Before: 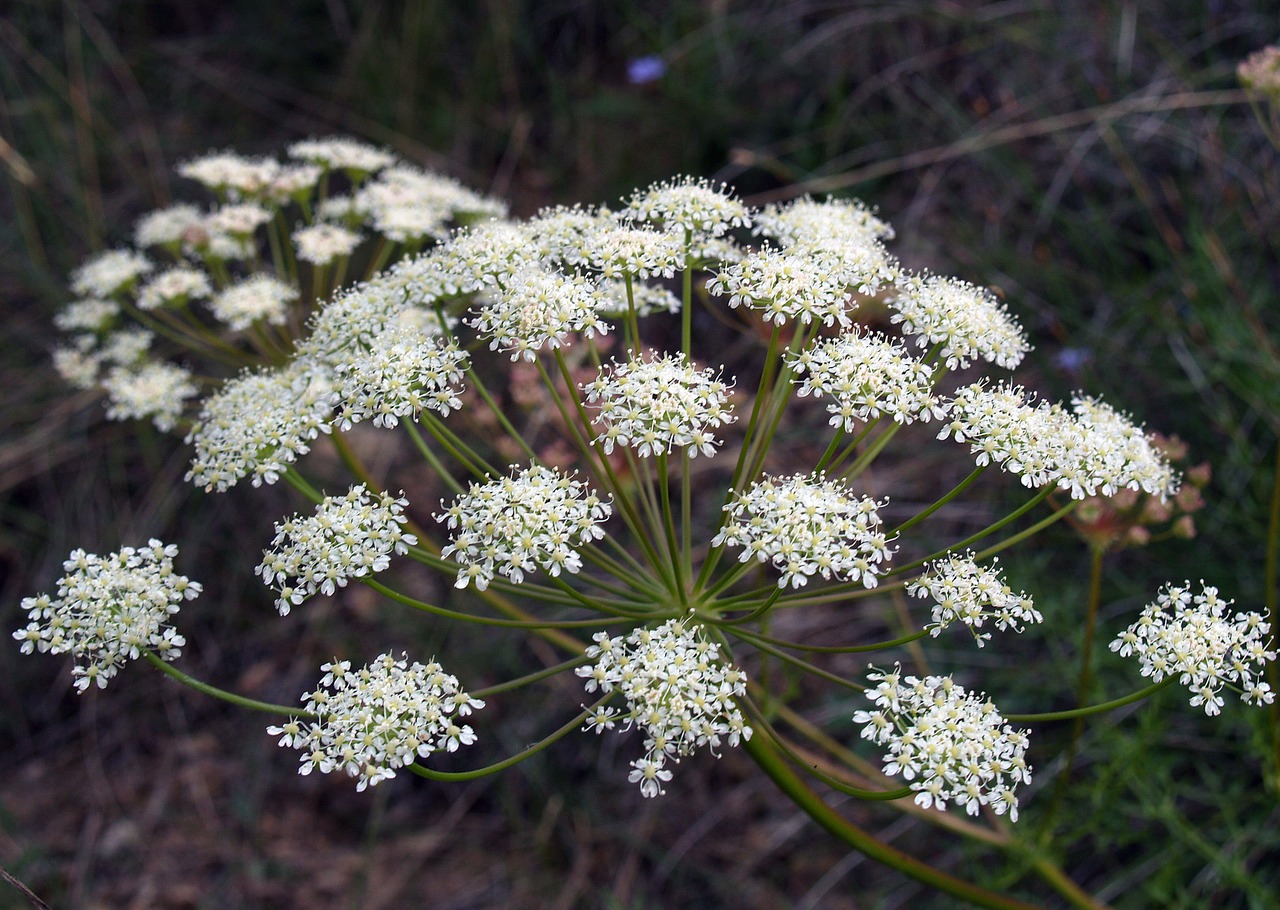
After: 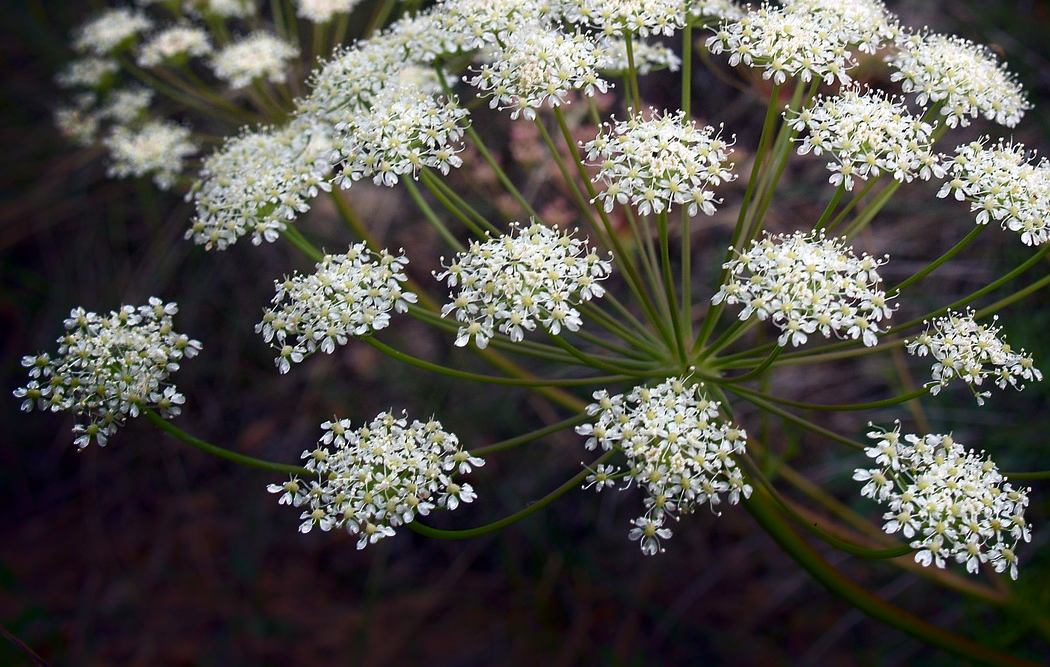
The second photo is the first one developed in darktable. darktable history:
shadows and highlights: shadows -88.88, highlights -37.34, soften with gaussian
crop: top 26.701%, right 17.947%
